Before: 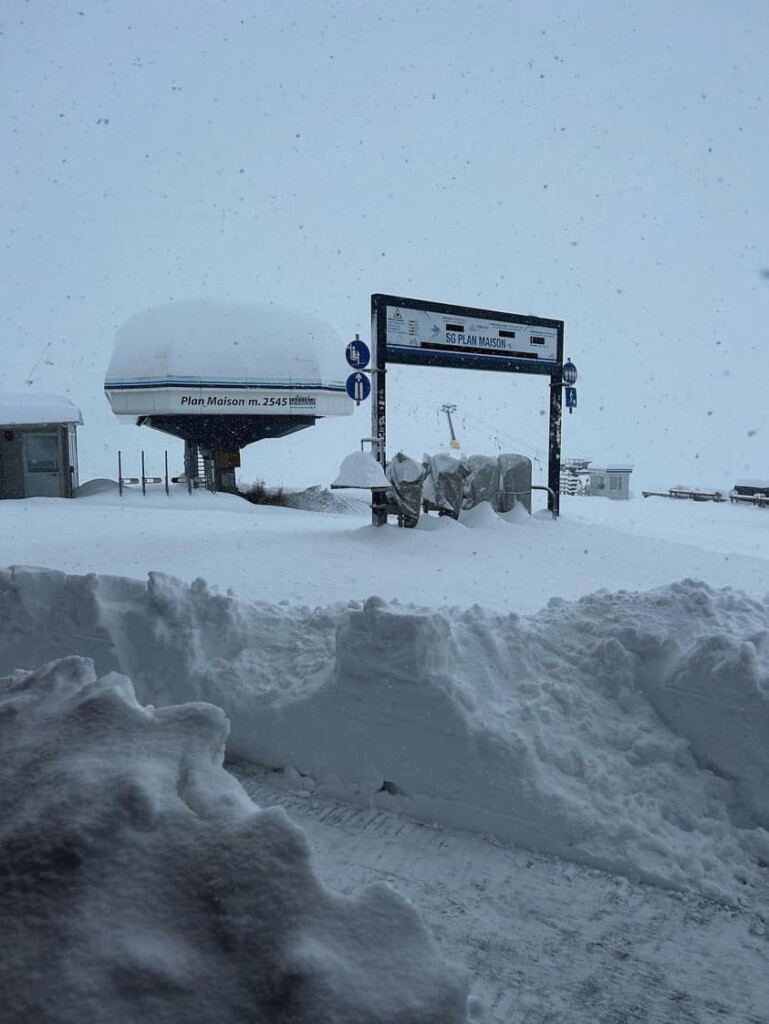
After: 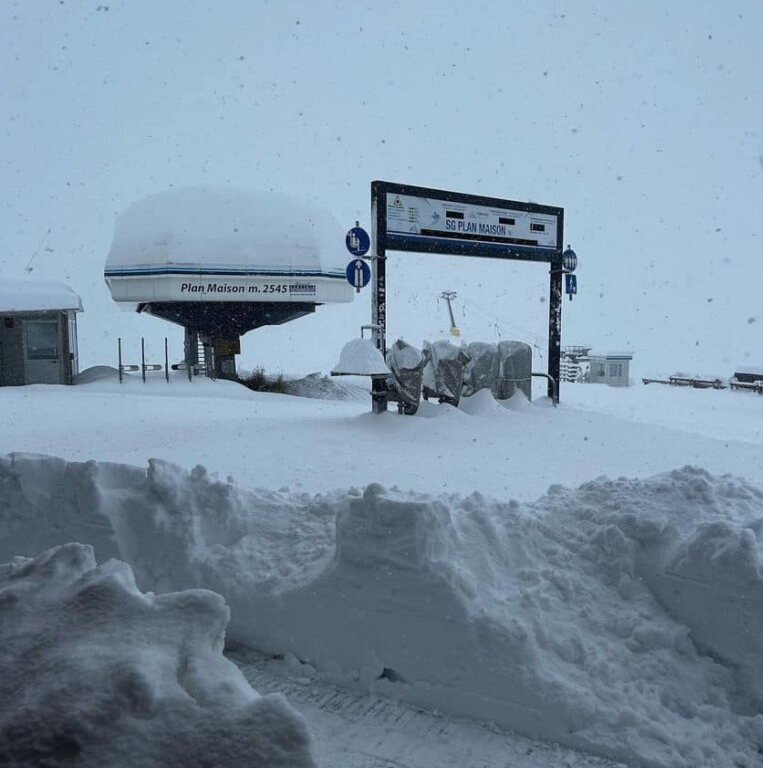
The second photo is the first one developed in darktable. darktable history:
crop: top 11.036%, bottom 13.927%
